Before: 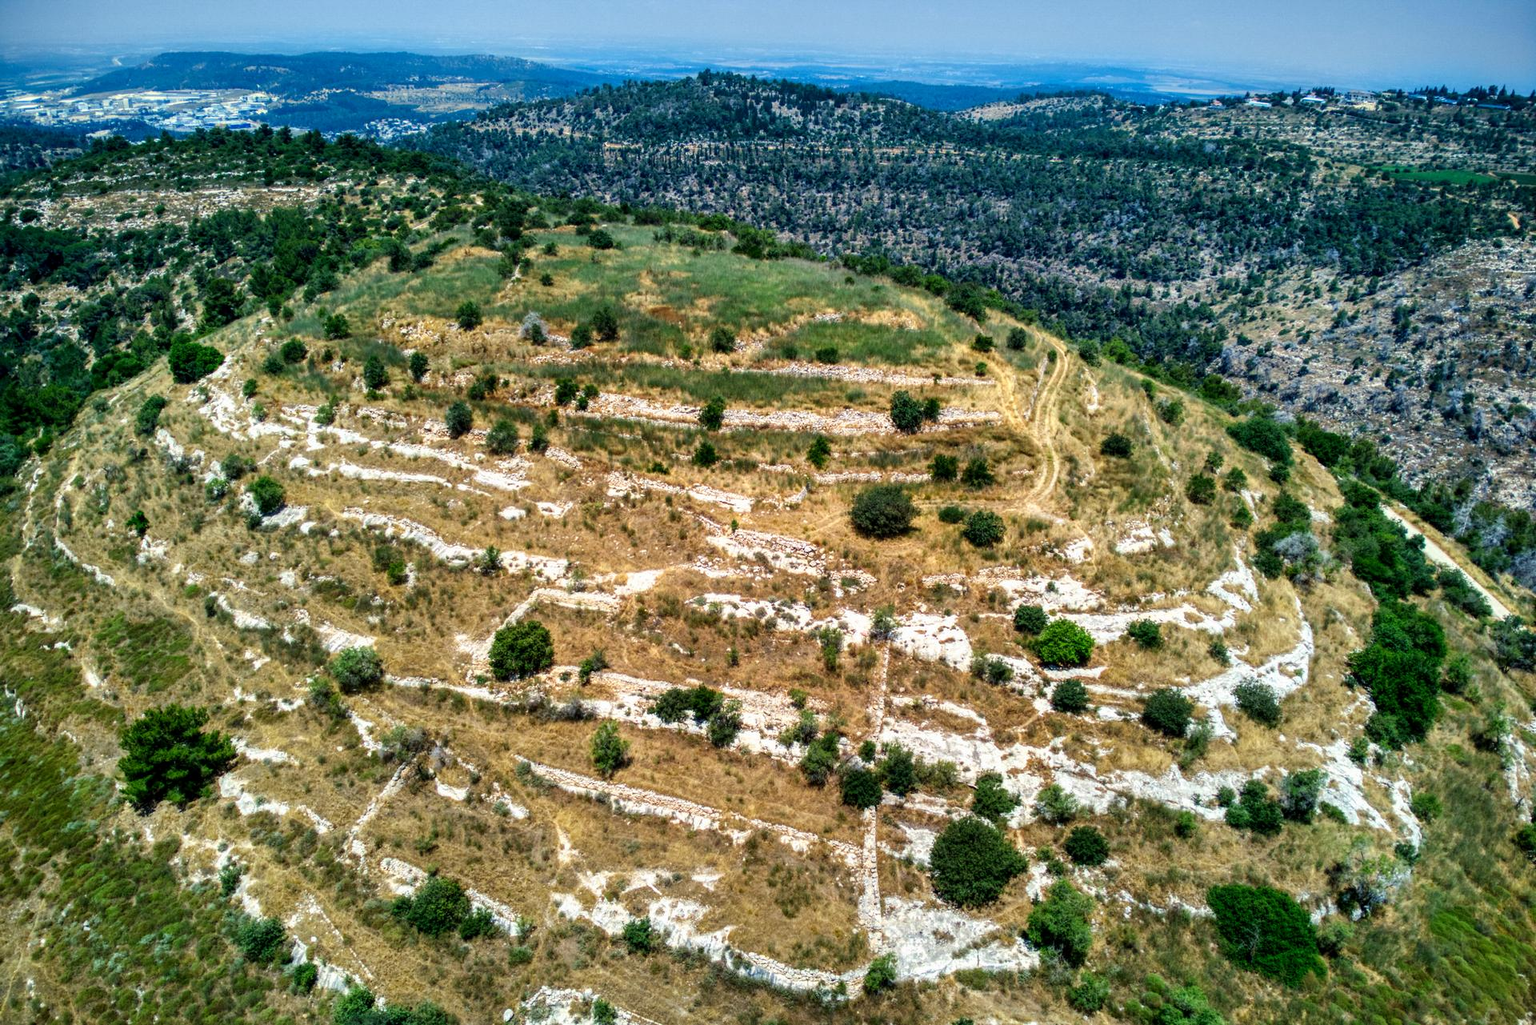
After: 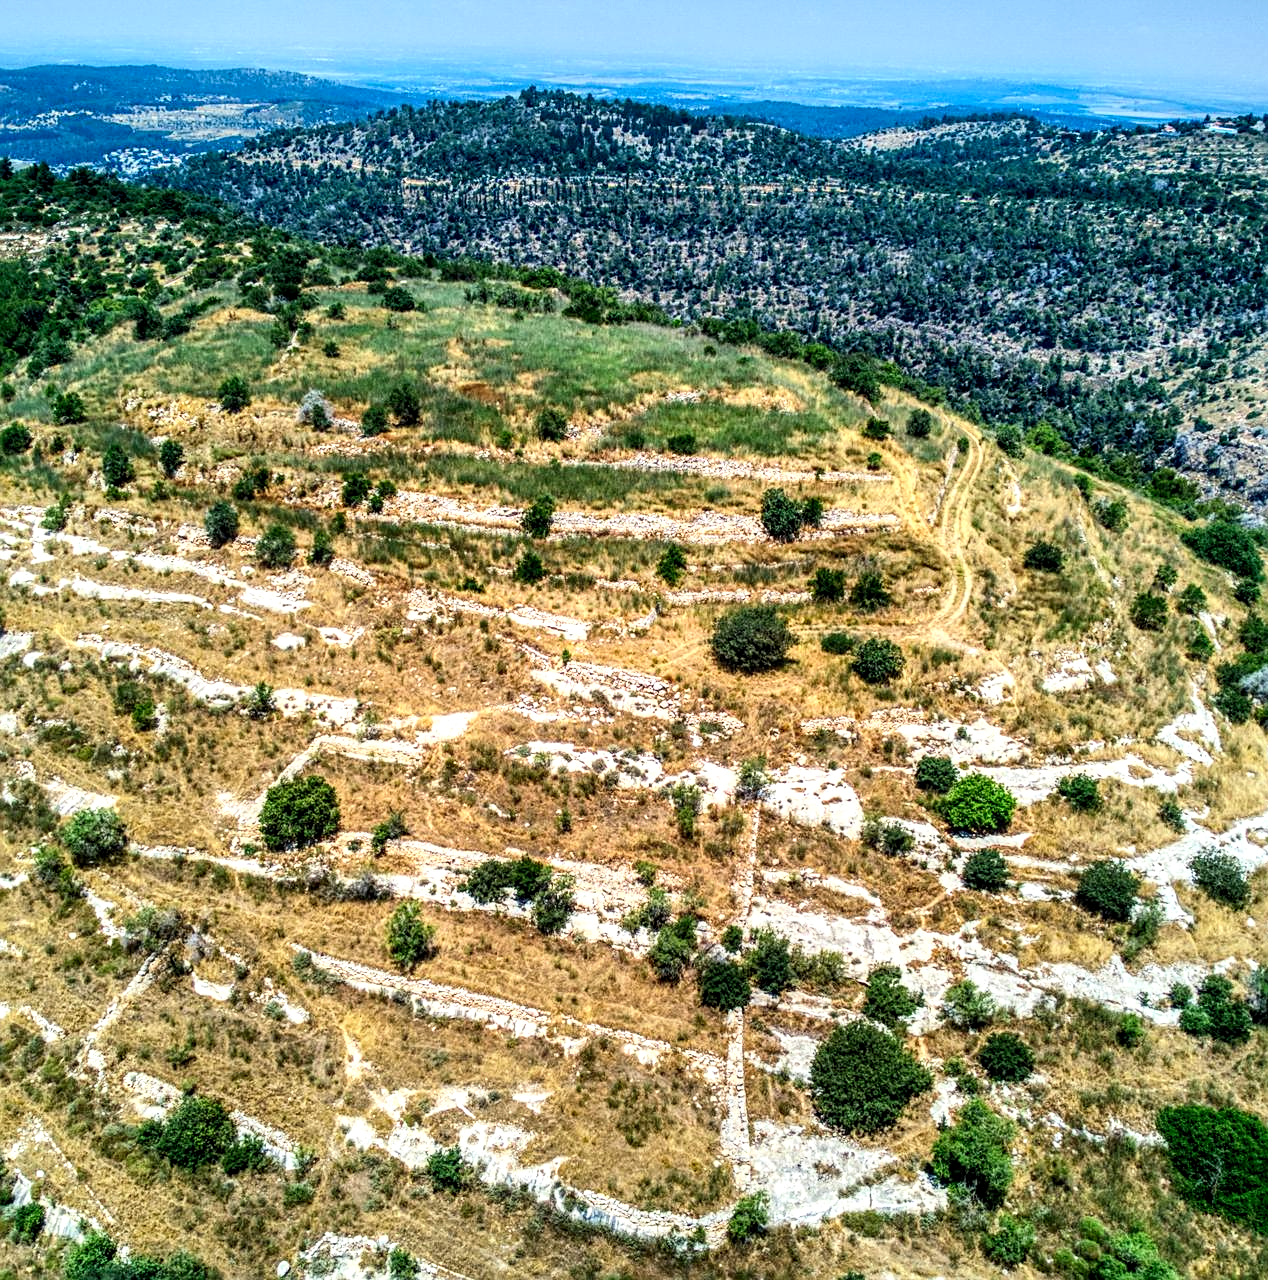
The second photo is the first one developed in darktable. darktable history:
crop and rotate: left 18.384%, right 15.534%
contrast brightness saturation: contrast 0.197, brightness 0.147, saturation 0.138
sharpen: on, module defaults
local contrast: detail 130%
